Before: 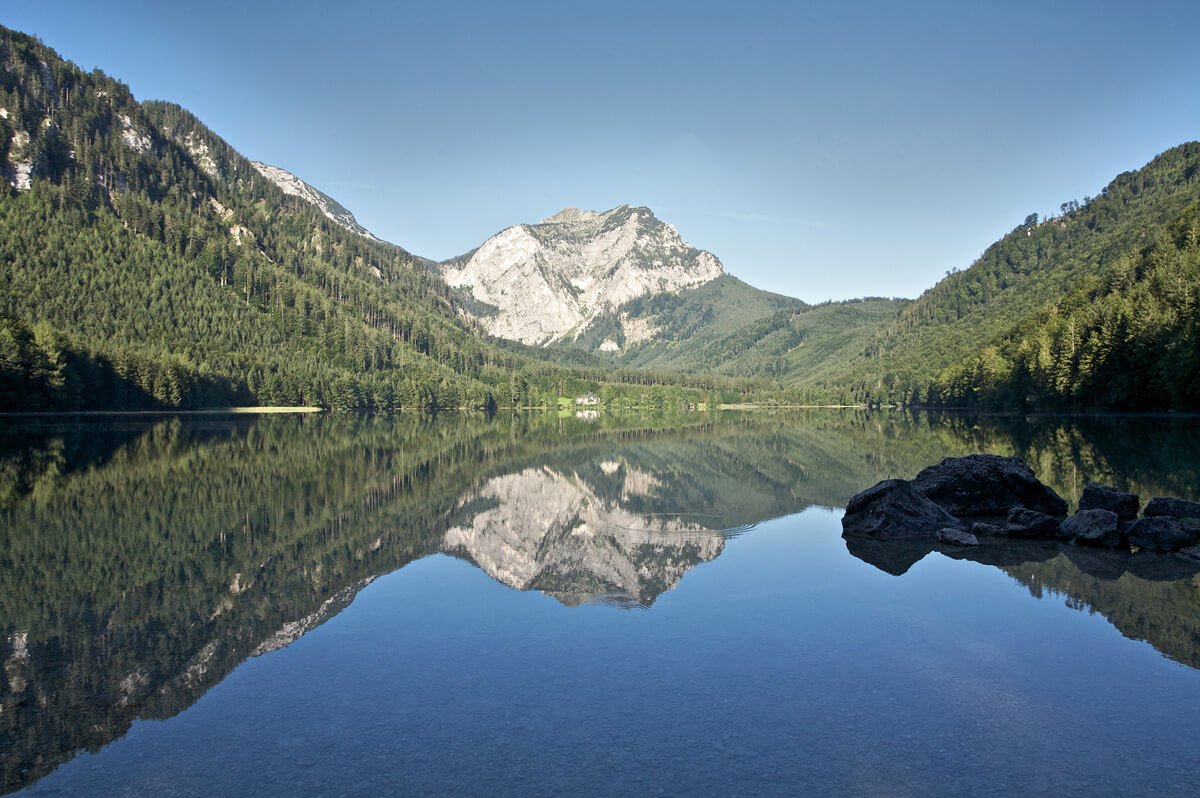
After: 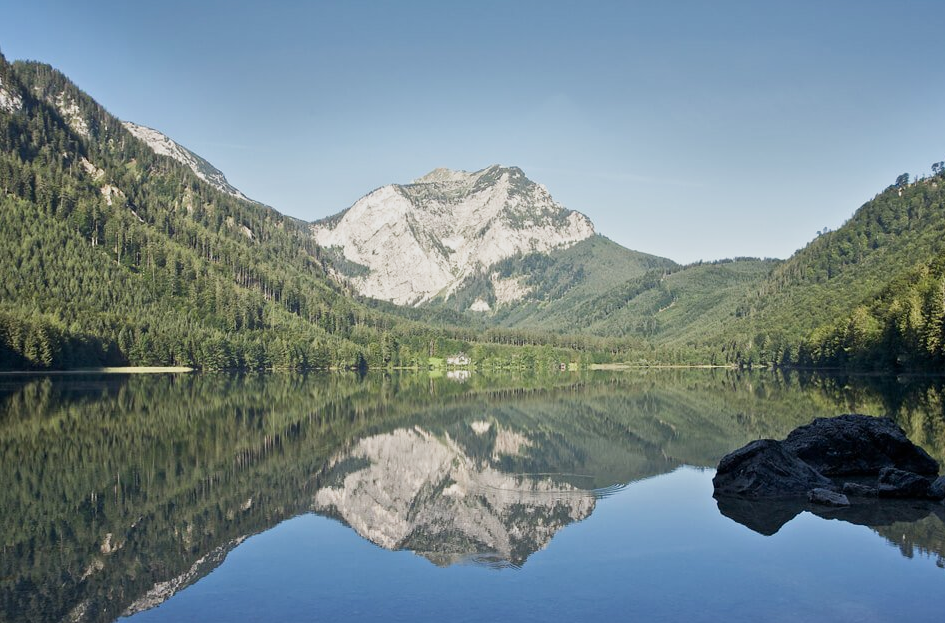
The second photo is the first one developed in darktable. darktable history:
sigmoid: contrast 1.22, skew 0.65
crop and rotate: left 10.77%, top 5.1%, right 10.41%, bottom 16.76%
